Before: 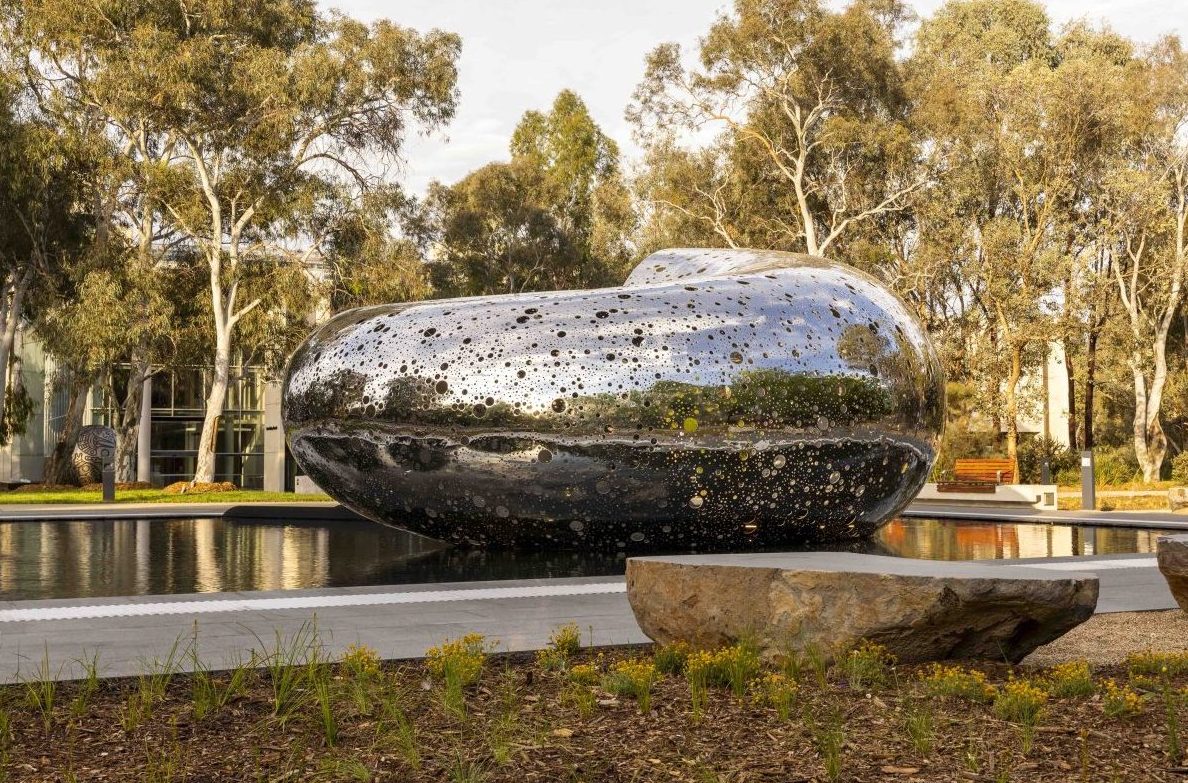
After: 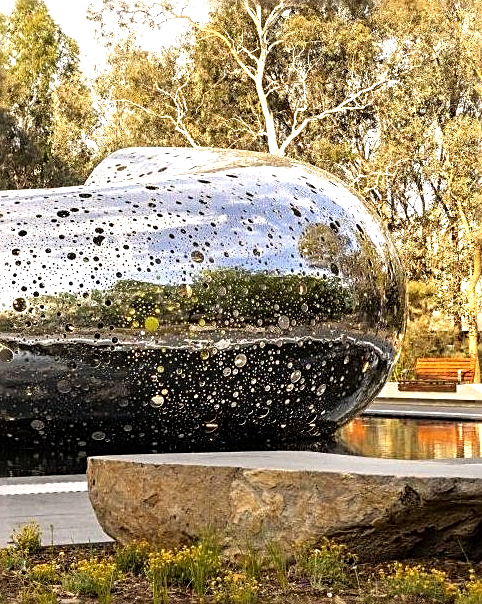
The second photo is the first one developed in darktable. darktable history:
color correction: highlights a* -0.223, highlights b* -0.087
crop: left 45.378%, top 12.933%, right 14.034%, bottom 9.924%
tone equalizer: -8 EV -0.766 EV, -7 EV -0.673 EV, -6 EV -0.598 EV, -5 EV -0.365 EV, -3 EV 0.396 EV, -2 EV 0.6 EV, -1 EV 0.696 EV, +0 EV 0.752 EV
sharpen: radius 2.535, amount 0.626
